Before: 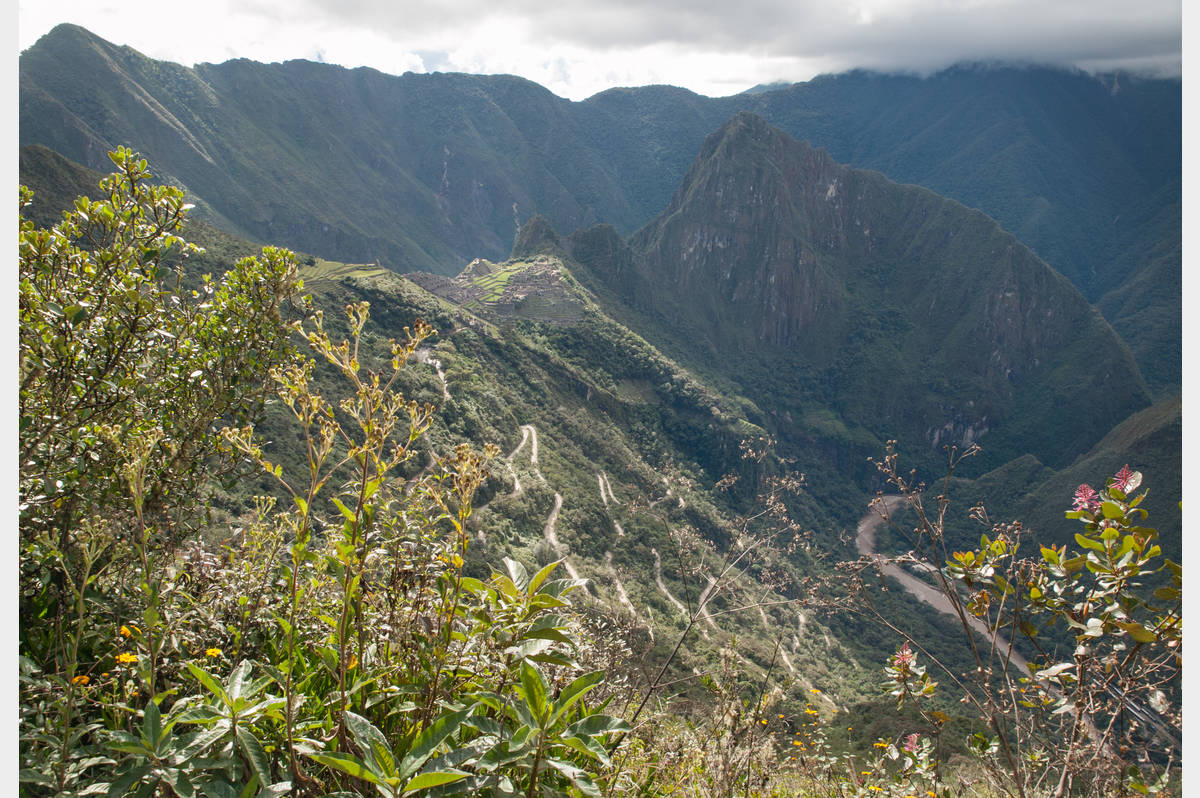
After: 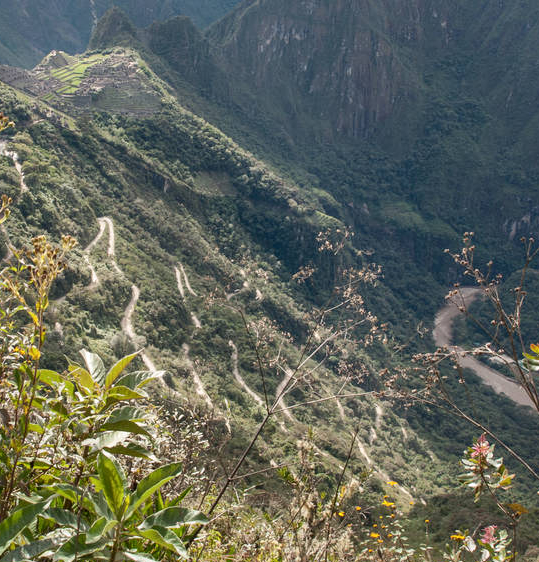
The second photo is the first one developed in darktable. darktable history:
crop: left 35.287%, top 26.114%, right 19.77%, bottom 3.392%
local contrast: mode bilateral grid, contrast 20, coarseness 51, detail 128%, midtone range 0.2
